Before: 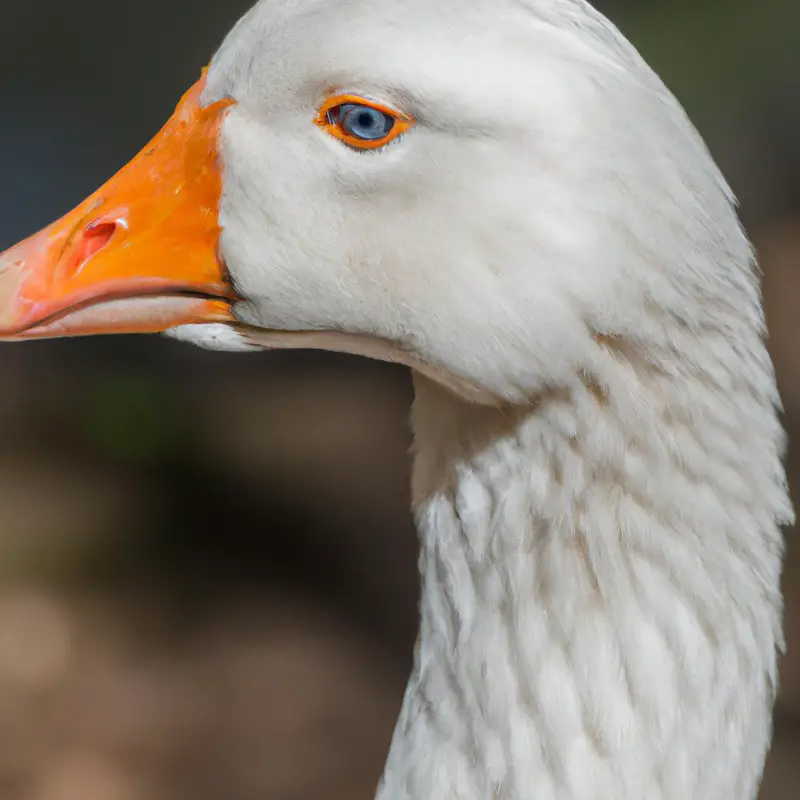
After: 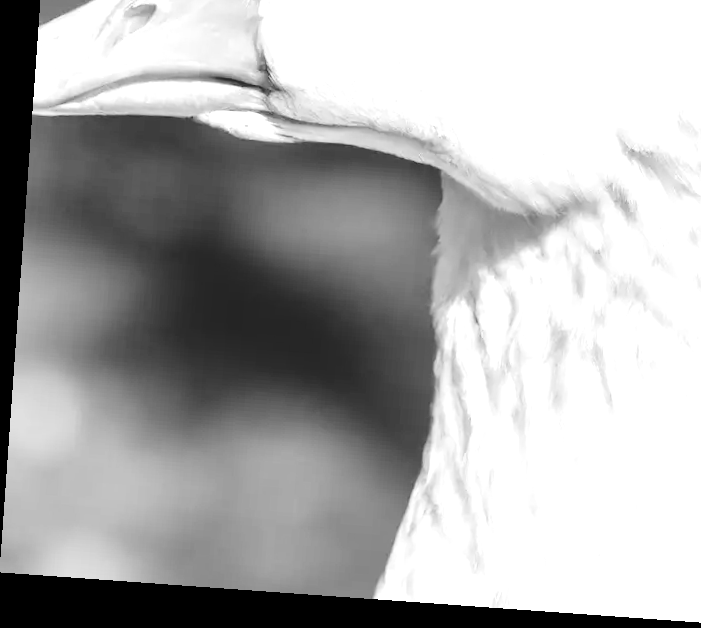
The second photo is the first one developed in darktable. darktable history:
crop: top 26.531%, right 17.959%
monochrome: a 32, b 64, size 2.3
exposure: exposure 1.5 EV, compensate highlight preservation false
tone curve: curves: ch0 [(0, 0) (0.003, 0.112) (0.011, 0.115) (0.025, 0.111) (0.044, 0.114) (0.069, 0.126) (0.1, 0.144) (0.136, 0.164) (0.177, 0.196) (0.224, 0.249) (0.277, 0.316) (0.335, 0.401) (0.399, 0.487) (0.468, 0.571) (0.543, 0.647) (0.623, 0.728) (0.709, 0.795) (0.801, 0.866) (0.898, 0.933) (1, 1)], preserve colors none
rotate and perspective: rotation 4.1°, automatic cropping off
